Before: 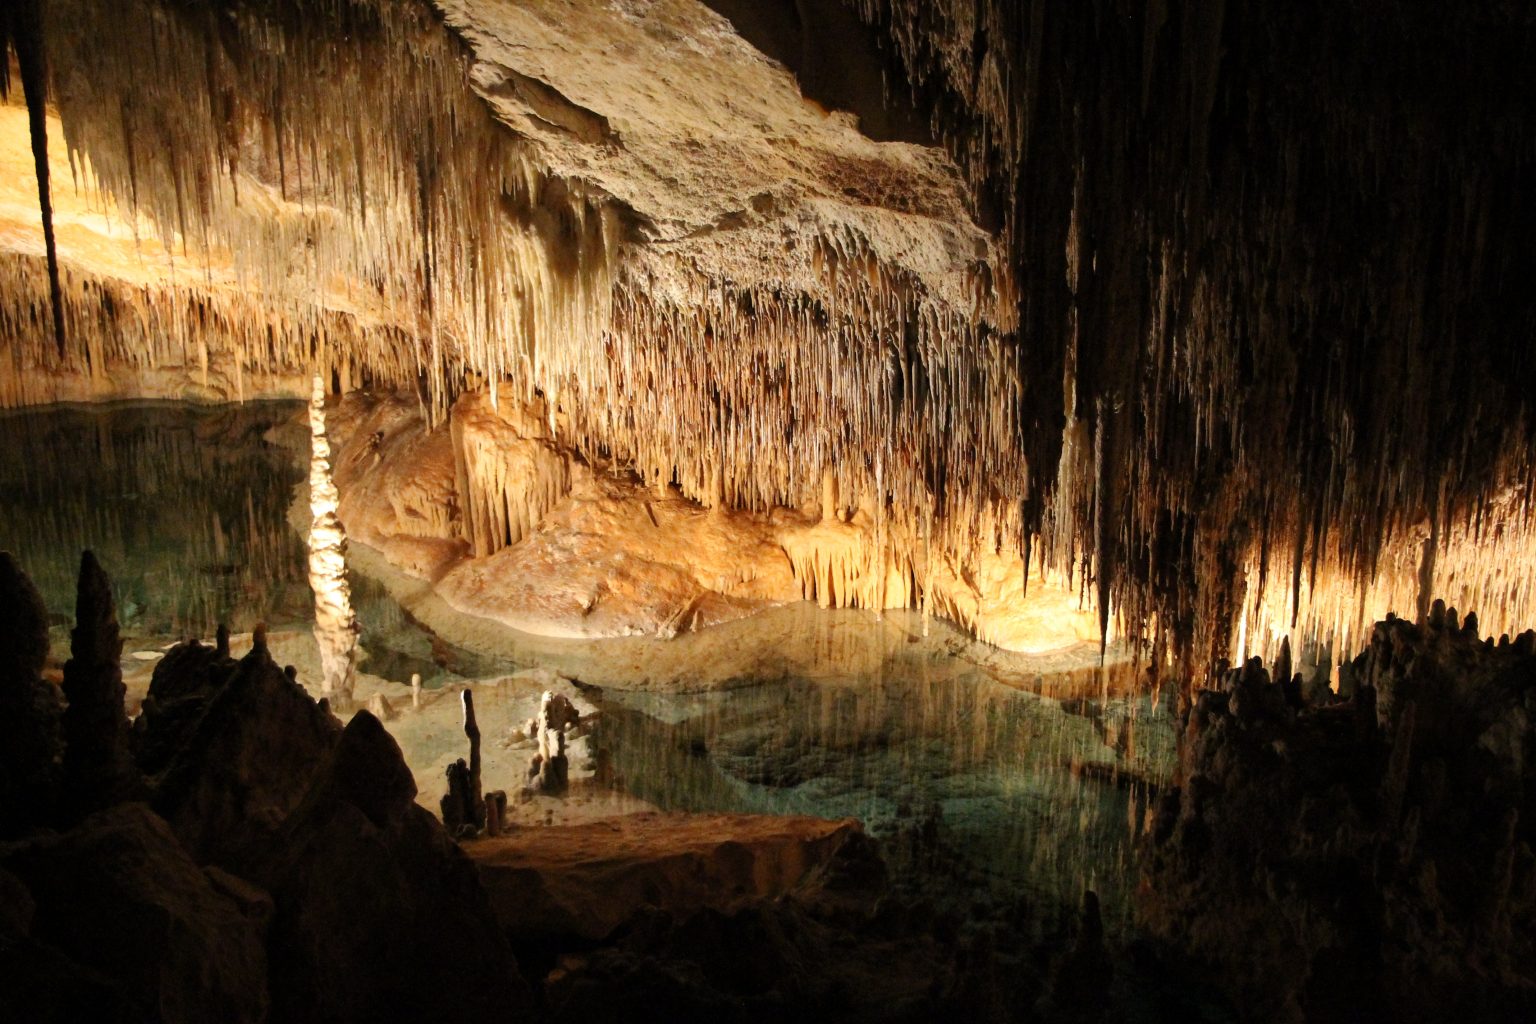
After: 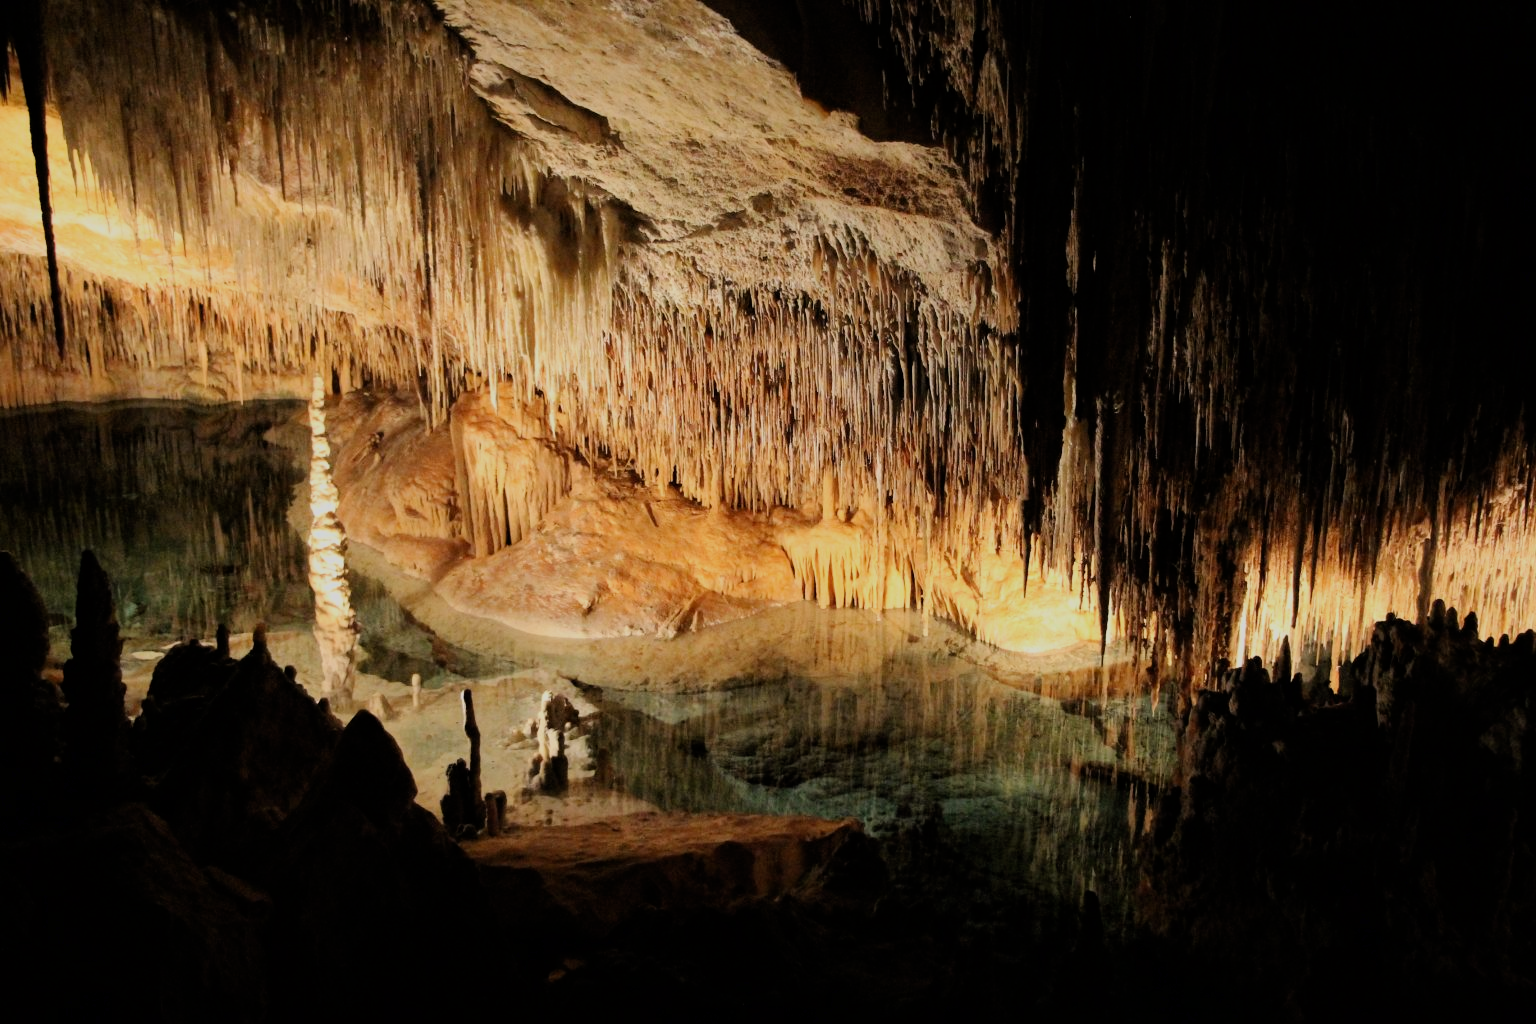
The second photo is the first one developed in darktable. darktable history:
exposure: exposure 0 EV, compensate highlight preservation false
filmic rgb: black relative exposure -7.65 EV, white relative exposure 4.56 EV, hardness 3.61, color science v6 (2022)
